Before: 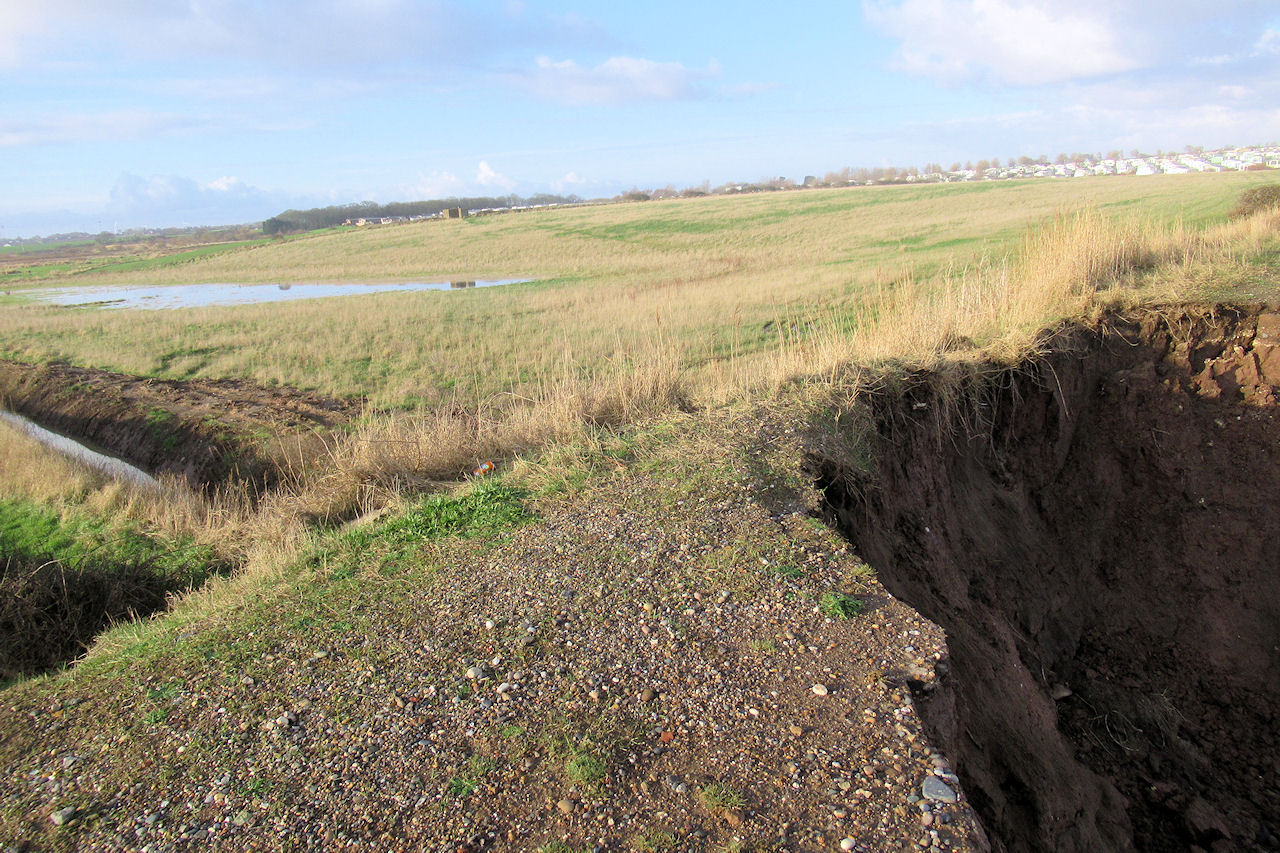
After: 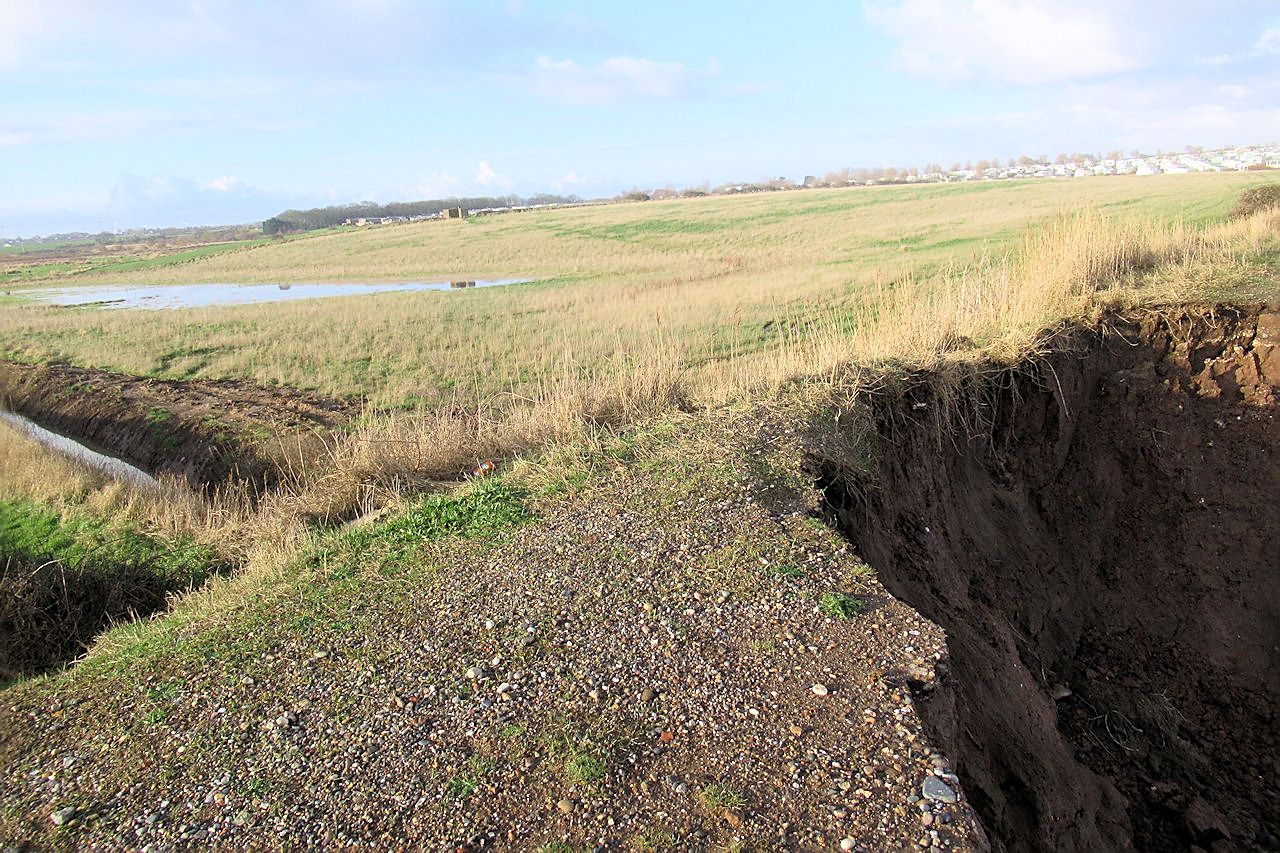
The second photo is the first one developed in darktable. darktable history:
sharpen: on, module defaults
shadows and highlights: shadows 0, highlights 40
